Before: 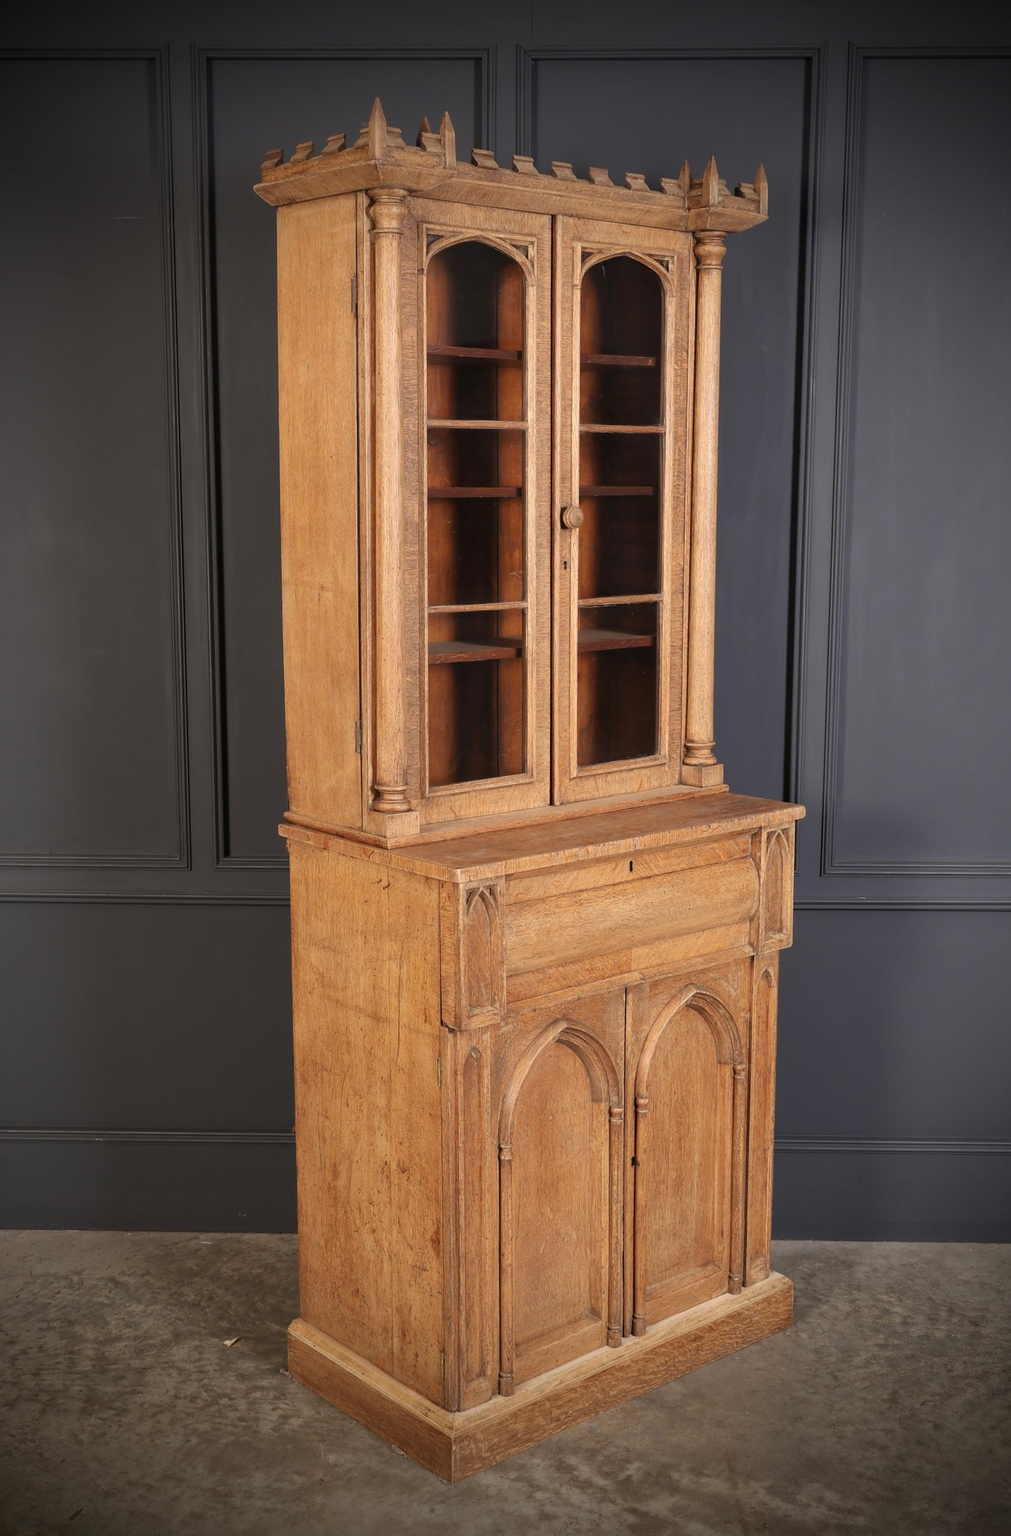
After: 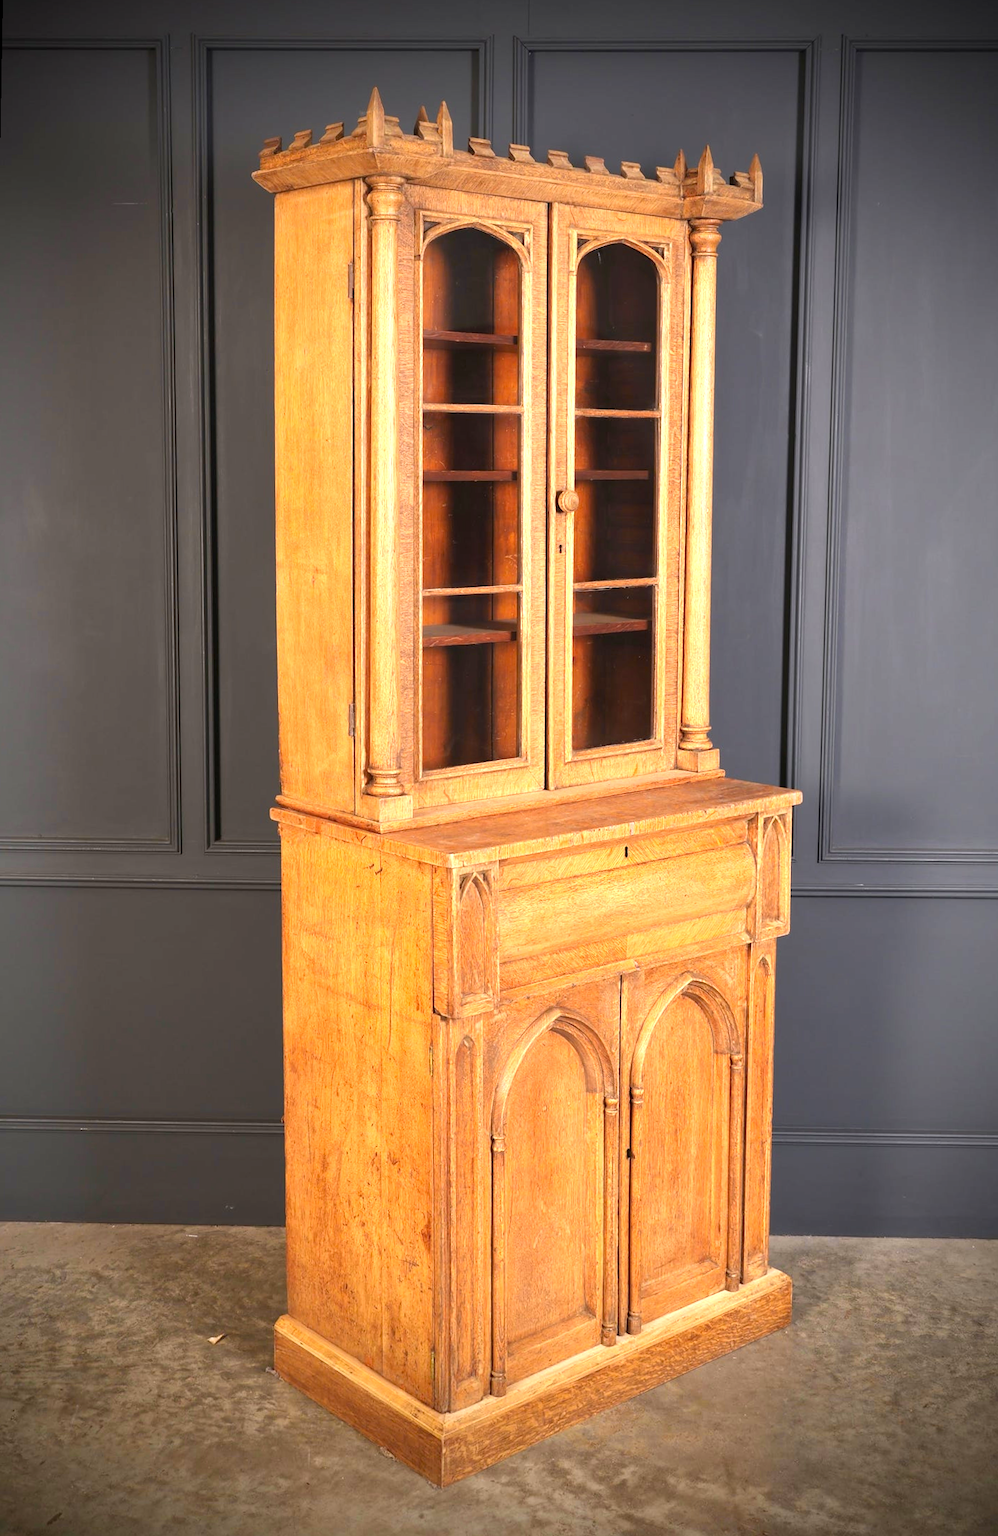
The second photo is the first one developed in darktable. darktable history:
color zones: curves: ch0 [(0.224, 0.526) (0.75, 0.5)]; ch1 [(0.055, 0.526) (0.224, 0.761) (0.377, 0.526) (0.75, 0.5)]
rotate and perspective: rotation 0.226°, lens shift (vertical) -0.042, crop left 0.023, crop right 0.982, crop top 0.006, crop bottom 0.994
exposure: exposure 0.943 EV, compensate highlight preservation false
